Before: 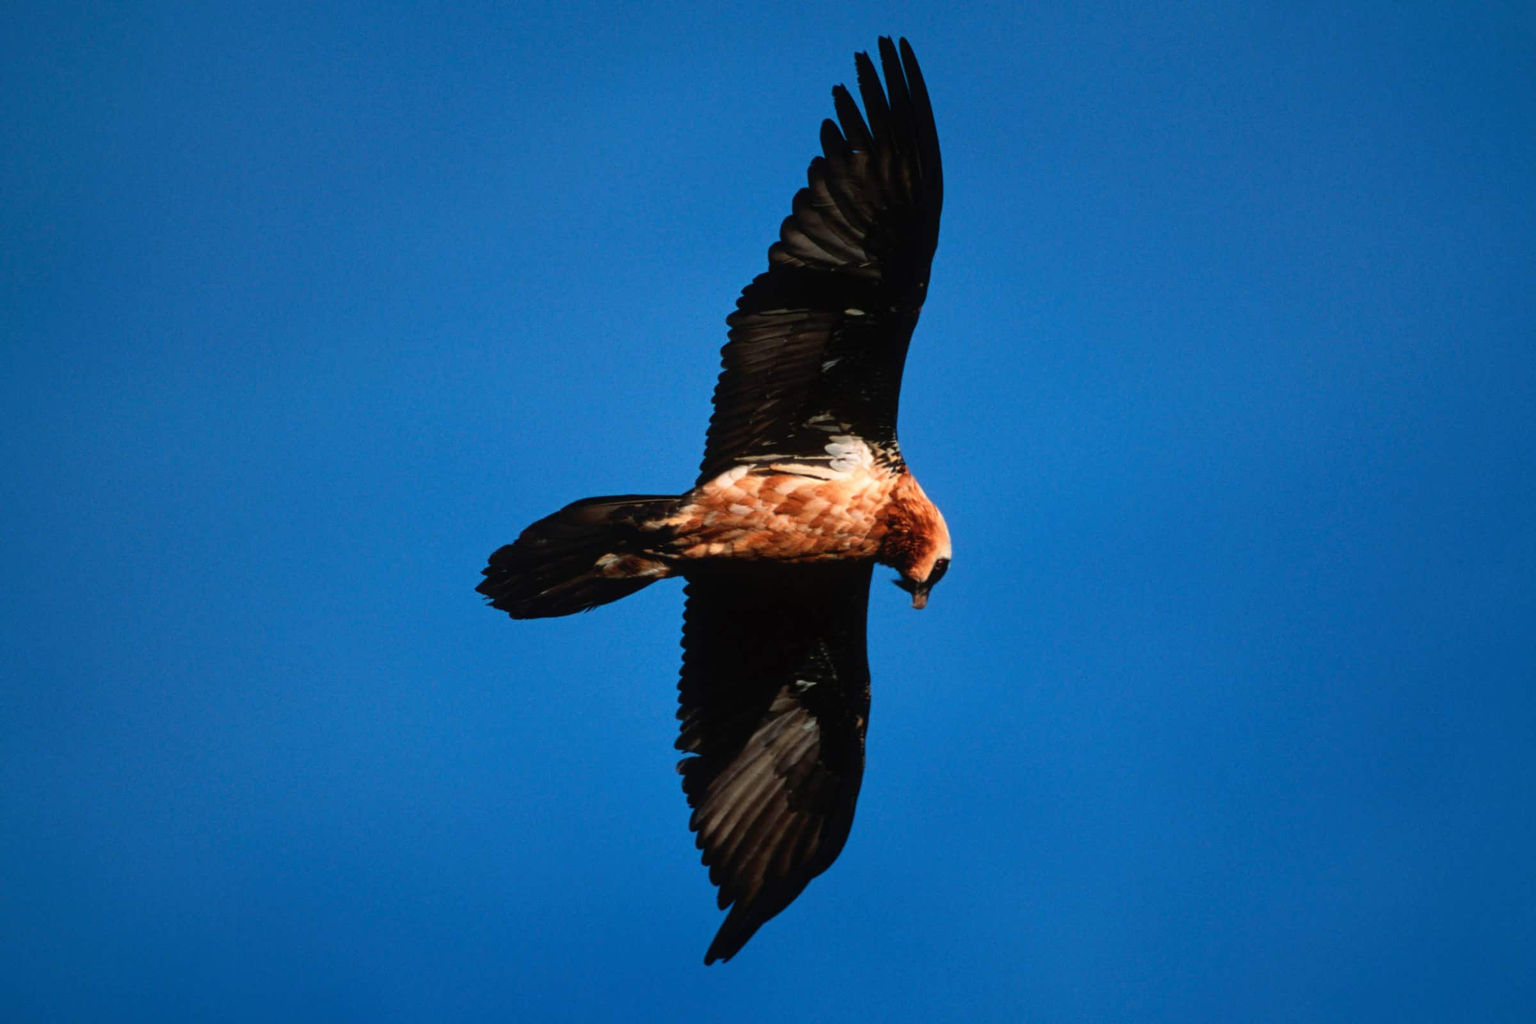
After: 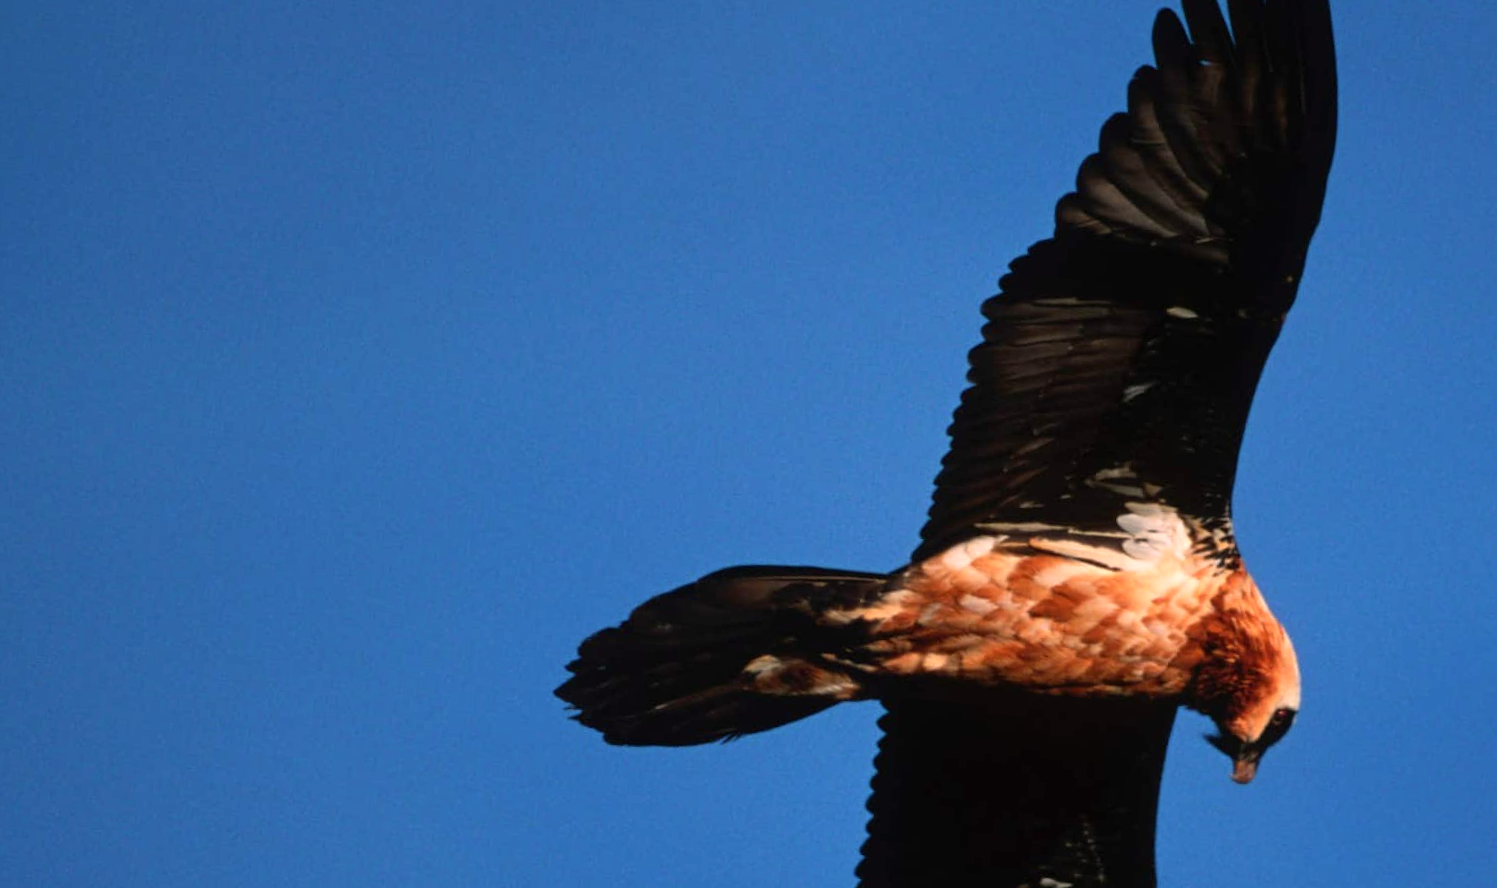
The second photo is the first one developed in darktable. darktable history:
crop and rotate: angle -4.99°, left 2.122%, top 6.945%, right 27.566%, bottom 30.519%
color correction: highlights a* 7.34, highlights b* 4.37
